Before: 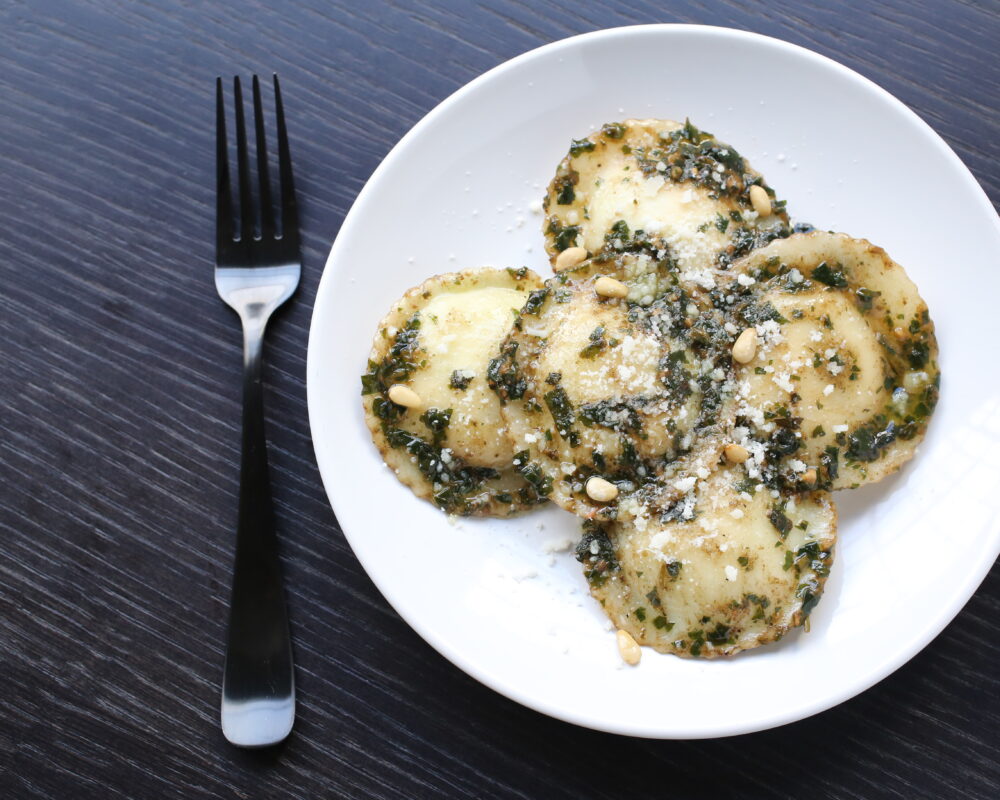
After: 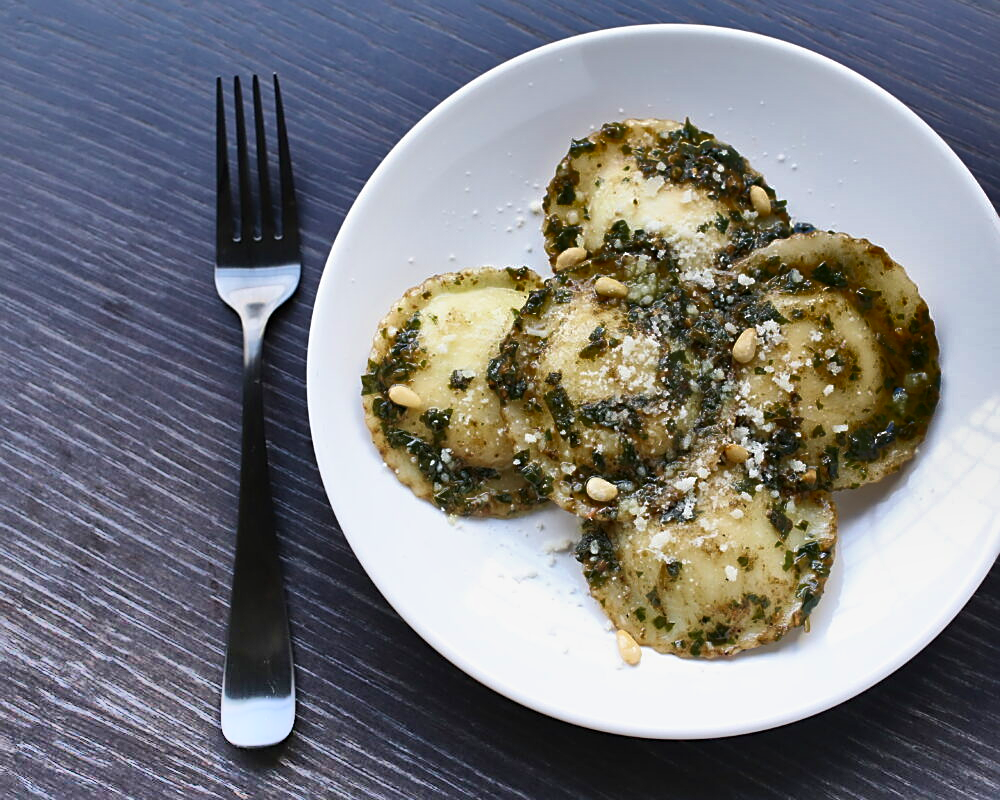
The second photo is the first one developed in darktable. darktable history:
velvia: on, module defaults
sharpen: on, module defaults
shadows and highlights: radius 123.55, shadows 98.43, white point adjustment -2.85, highlights -99.36, soften with gaussian
